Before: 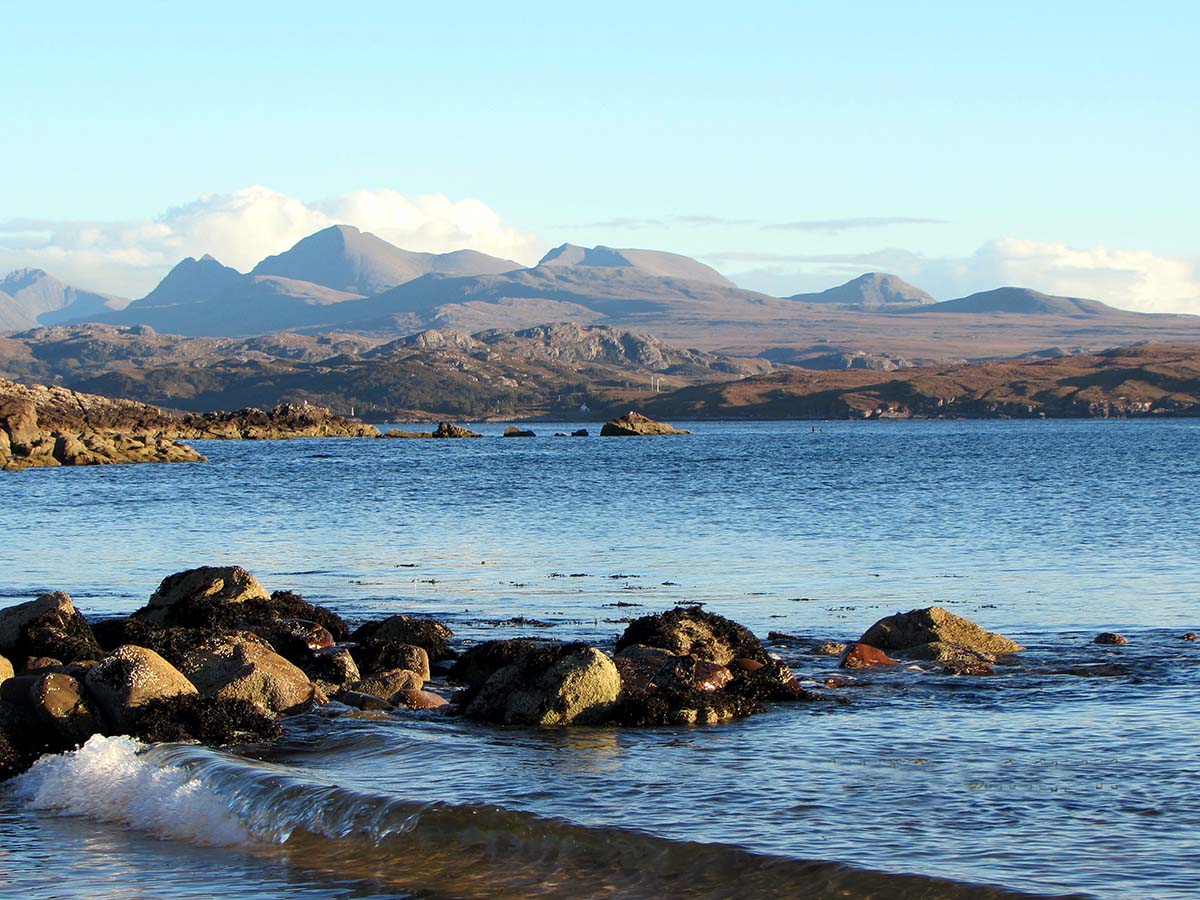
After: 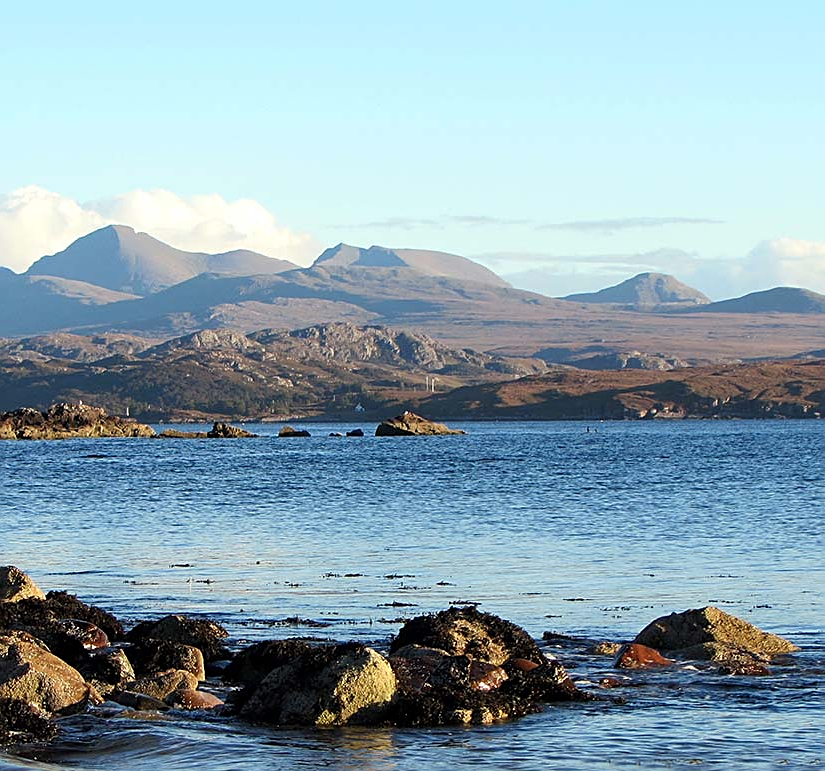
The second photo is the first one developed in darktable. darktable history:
sharpen: on, module defaults
crop: left 18.806%, right 12.417%, bottom 14.283%
